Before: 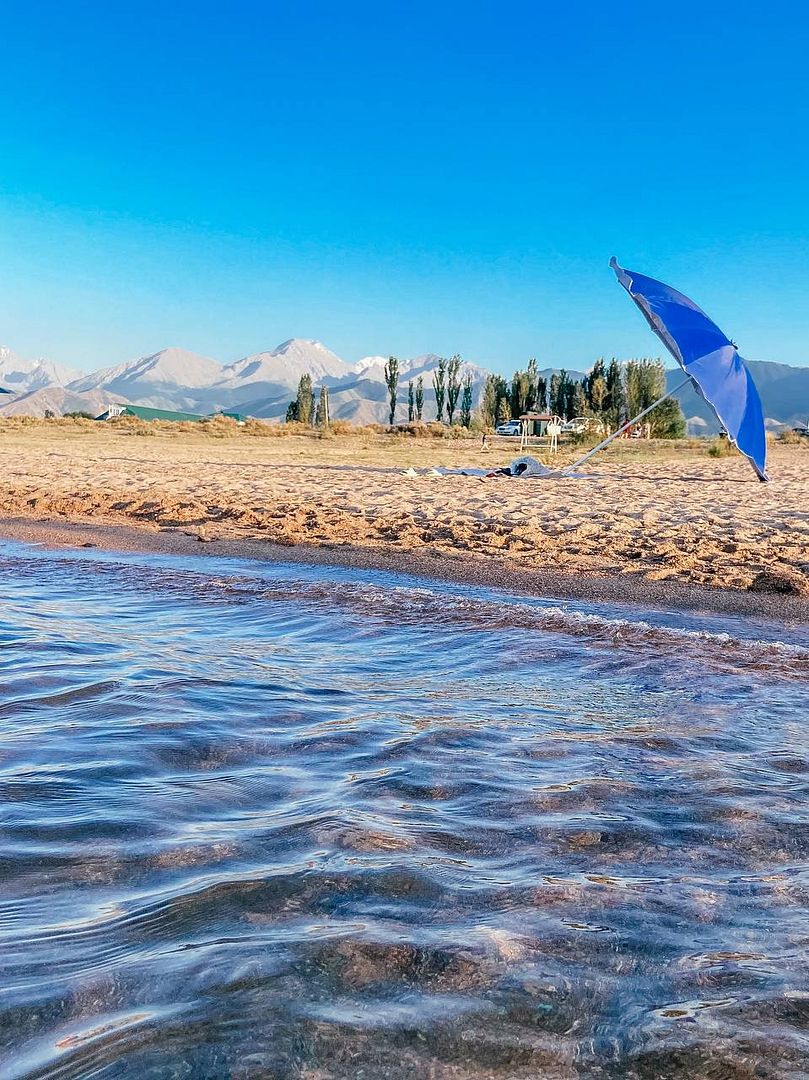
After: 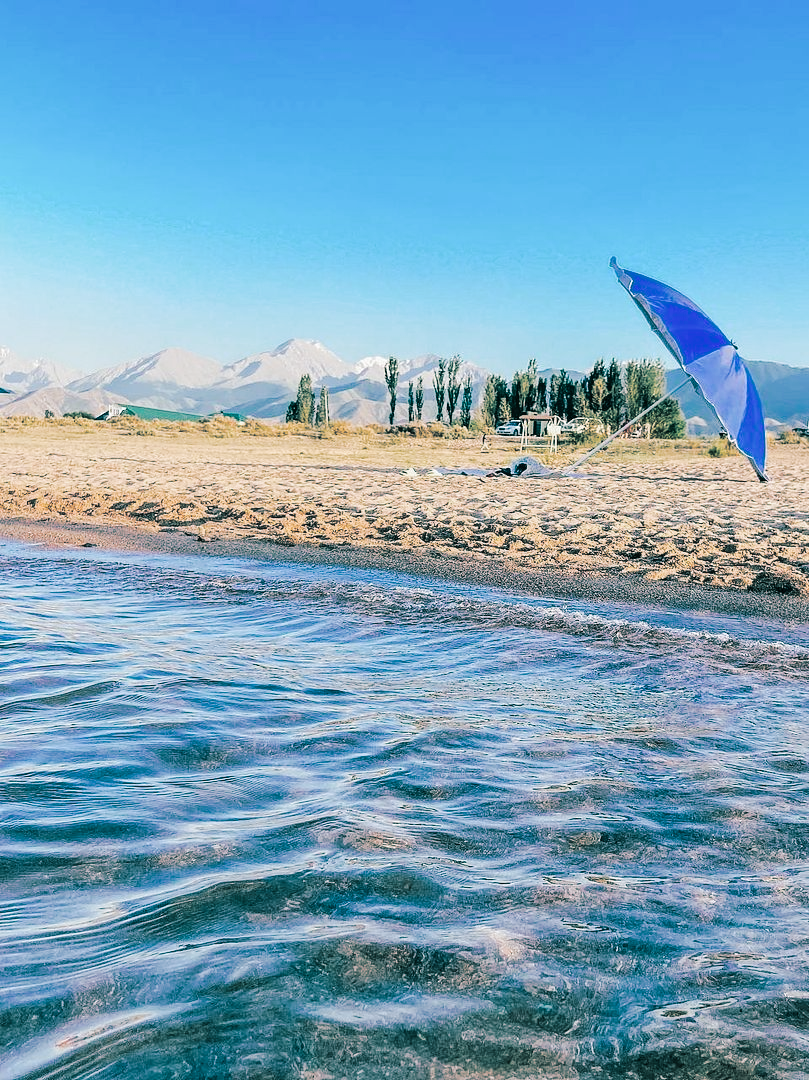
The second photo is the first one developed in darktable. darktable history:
tone curve: curves: ch0 [(0, 0) (0.003, 0.019) (0.011, 0.022) (0.025, 0.029) (0.044, 0.041) (0.069, 0.06) (0.1, 0.09) (0.136, 0.123) (0.177, 0.163) (0.224, 0.206) (0.277, 0.268) (0.335, 0.35) (0.399, 0.436) (0.468, 0.526) (0.543, 0.624) (0.623, 0.713) (0.709, 0.779) (0.801, 0.845) (0.898, 0.912) (1, 1)], preserve colors none
split-toning: shadows › hue 183.6°, shadows › saturation 0.52, highlights › hue 0°, highlights › saturation 0
